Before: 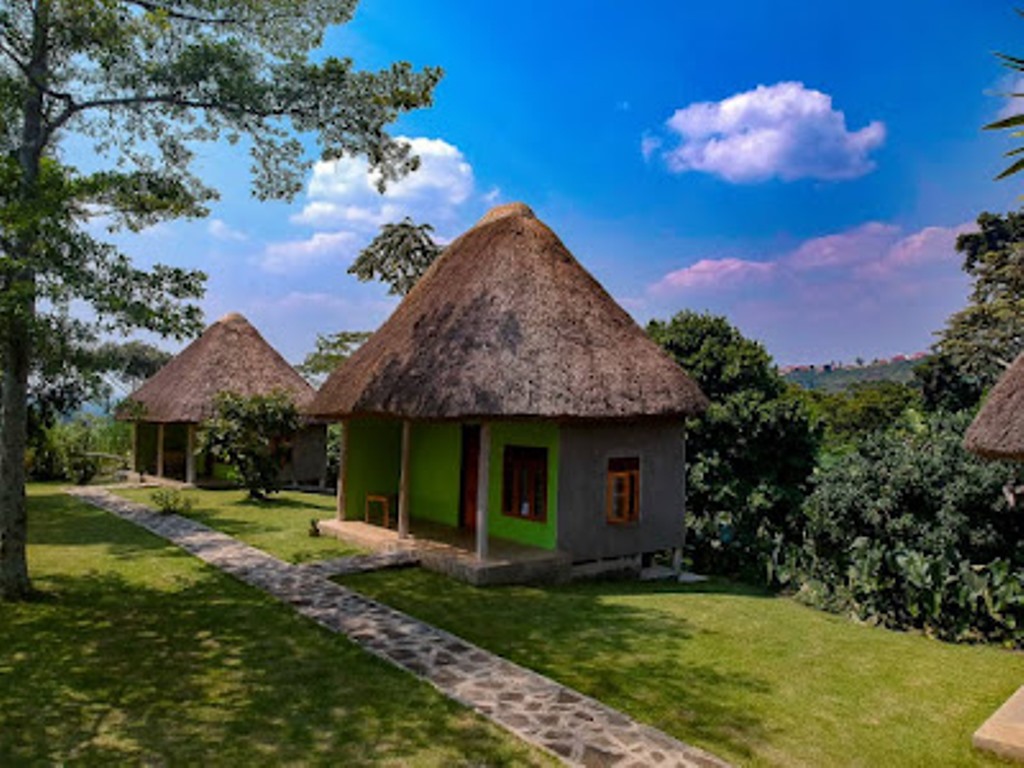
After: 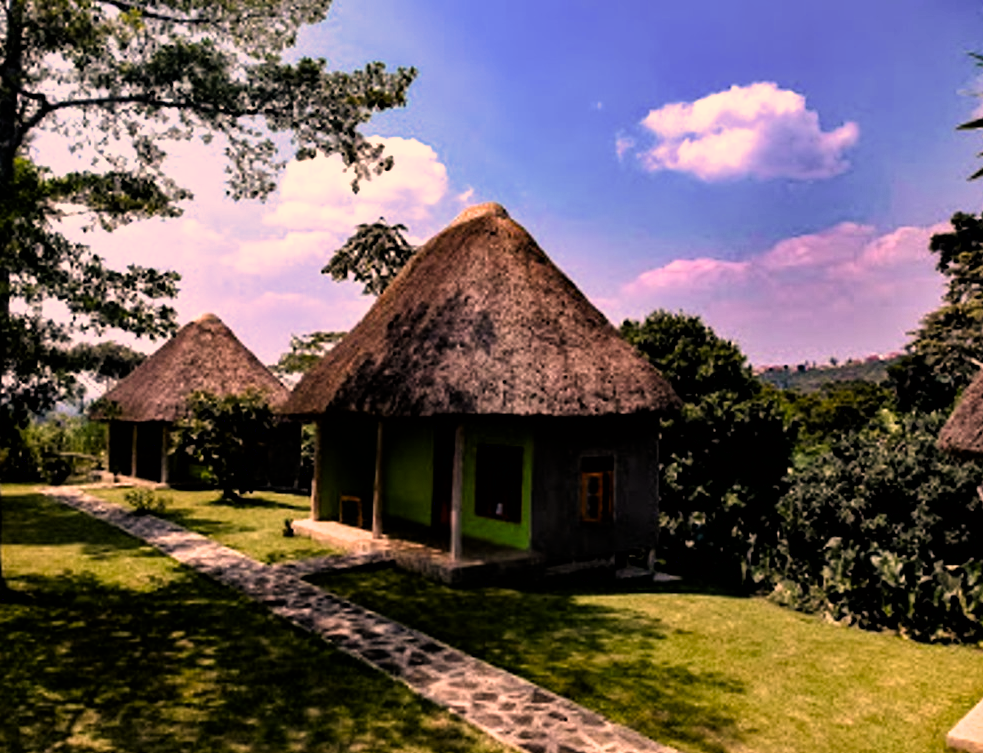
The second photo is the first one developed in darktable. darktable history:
exposure: black level correction 0.002, exposure 0.15 EV, compensate highlight preservation false
crop and rotate: left 2.608%, right 1.33%, bottom 1.843%
filmic rgb: black relative exposure -8.29 EV, white relative exposure 2.23 EV, hardness 7.14, latitude 86.68%, contrast 1.705, highlights saturation mix -3.37%, shadows ↔ highlights balance -2.7%
color correction: highlights a* 21.16, highlights b* 19.78
